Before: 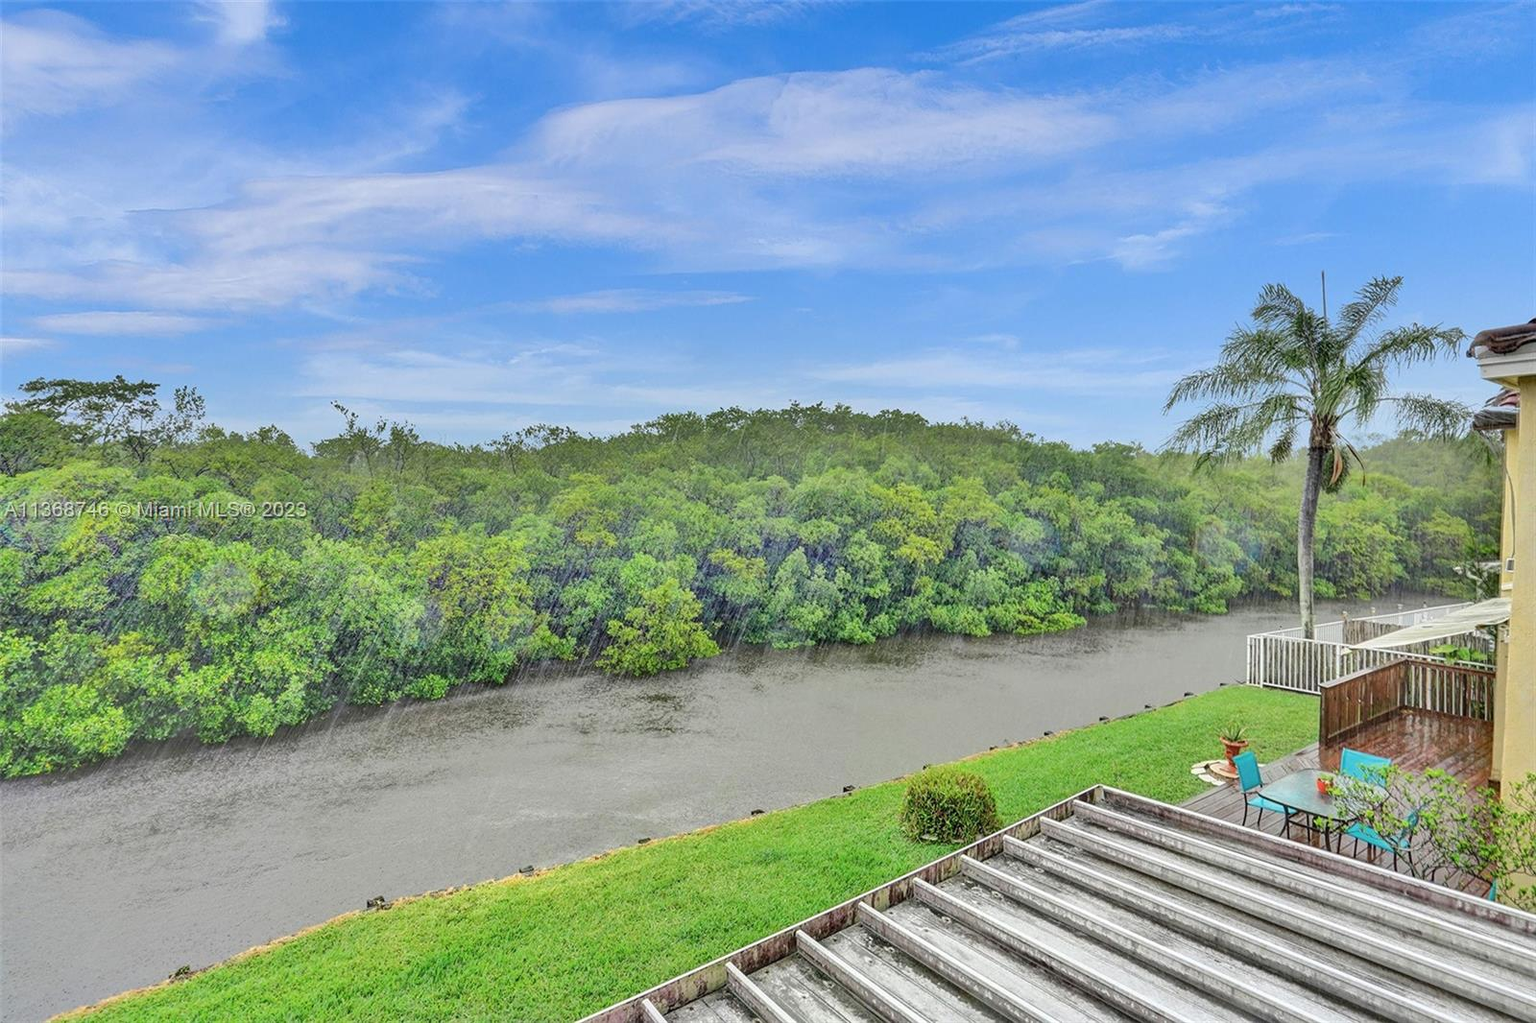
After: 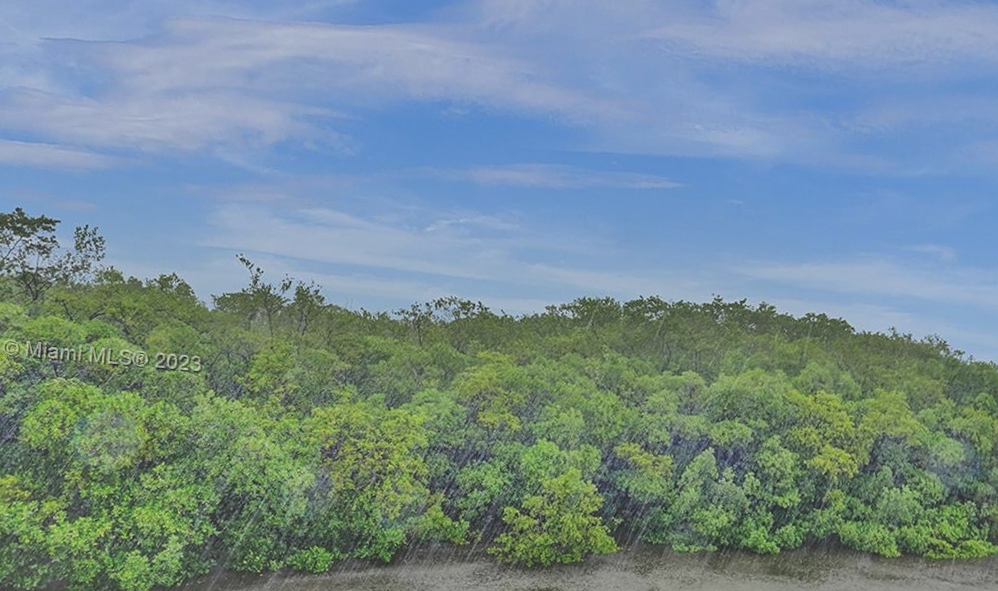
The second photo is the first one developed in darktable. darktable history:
sharpen: amount 0.2
exposure: black level correction -0.036, exposure -0.497 EV, compensate highlight preservation false
crop and rotate: angle -4.99°, left 2.122%, top 6.945%, right 27.566%, bottom 30.519%
